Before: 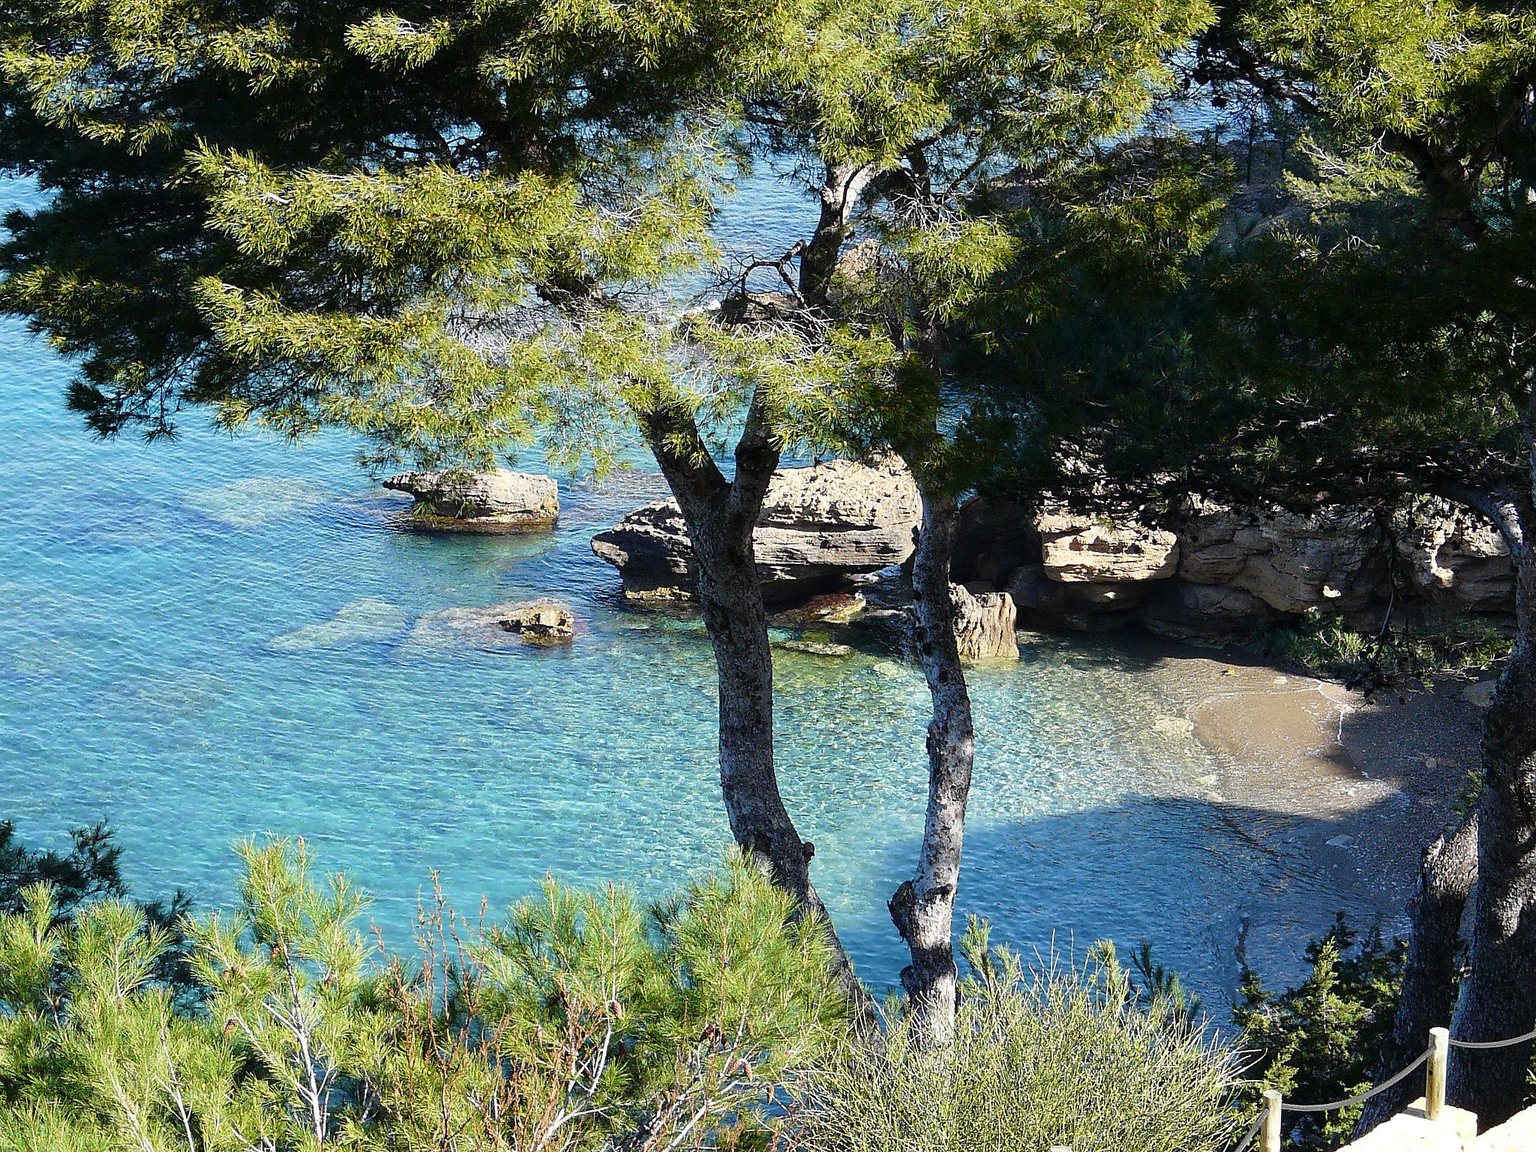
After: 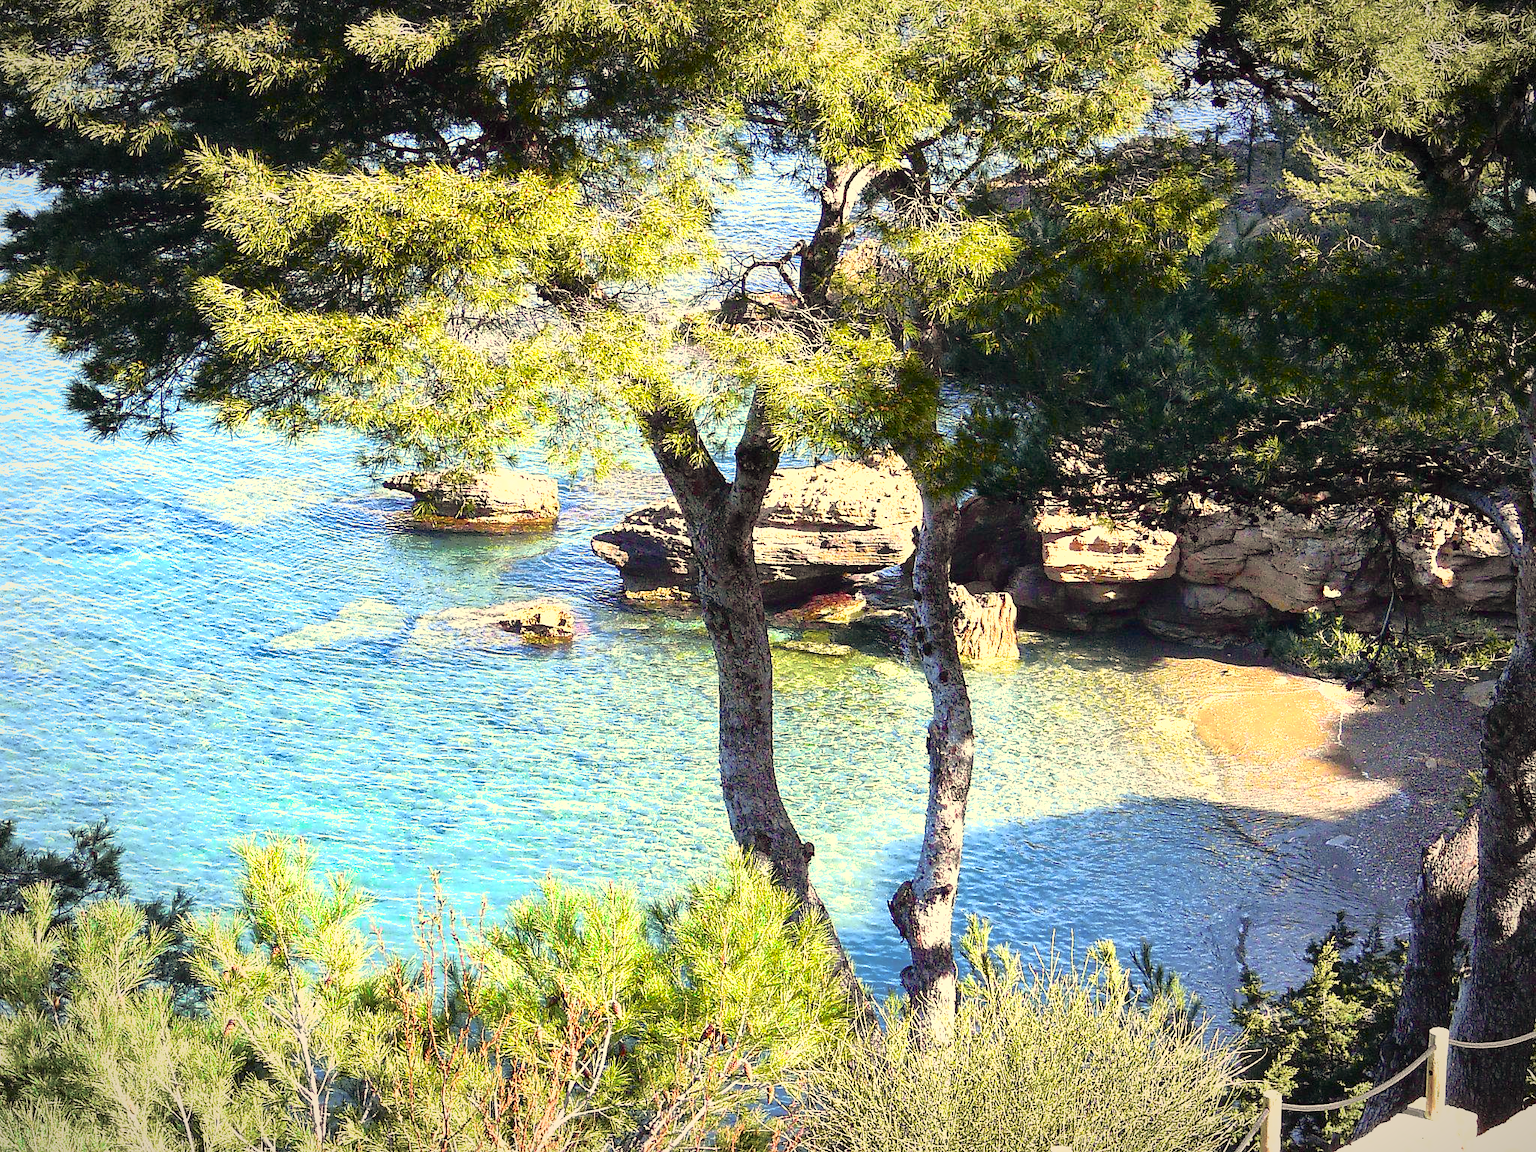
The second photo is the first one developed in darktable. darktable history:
tone curve: curves: ch0 [(0, 0) (0.105, 0.068) (0.195, 0.162) (0.283, 0.283) (0.384, 0.404) (0.485, 0.531) (0.638, 0.681) (0.795, 0.879) (1, 0.977)]; ch1 [(0, 0) (0.161, 0.092) (0.35, 0.33) (0.379, 0.401) (0.456, 0.469) (0.498, 0.506) (0.521, 0.549) (0.58, 0.624) (0.635, 0.671) (1, 1)]; ch2 [(0, 0) (0.371, 0.362) (0.437, 0.437) (0.483, 0.484) (0.53, 0.515) (0.56, 0.58) (0.622, 0.606) (1, 1)], color space Lab, independent channels, preserve colors none
color correction: highlights a* 2.72, highlights b* 22.8
shadows and highlights: highlights -60
vignetting: fall-off radius 70%, automatic ratio true
exposure: black level correction 0, exposure 1.2 EV, compensate exposure bias true, compensate highlight preservation false
